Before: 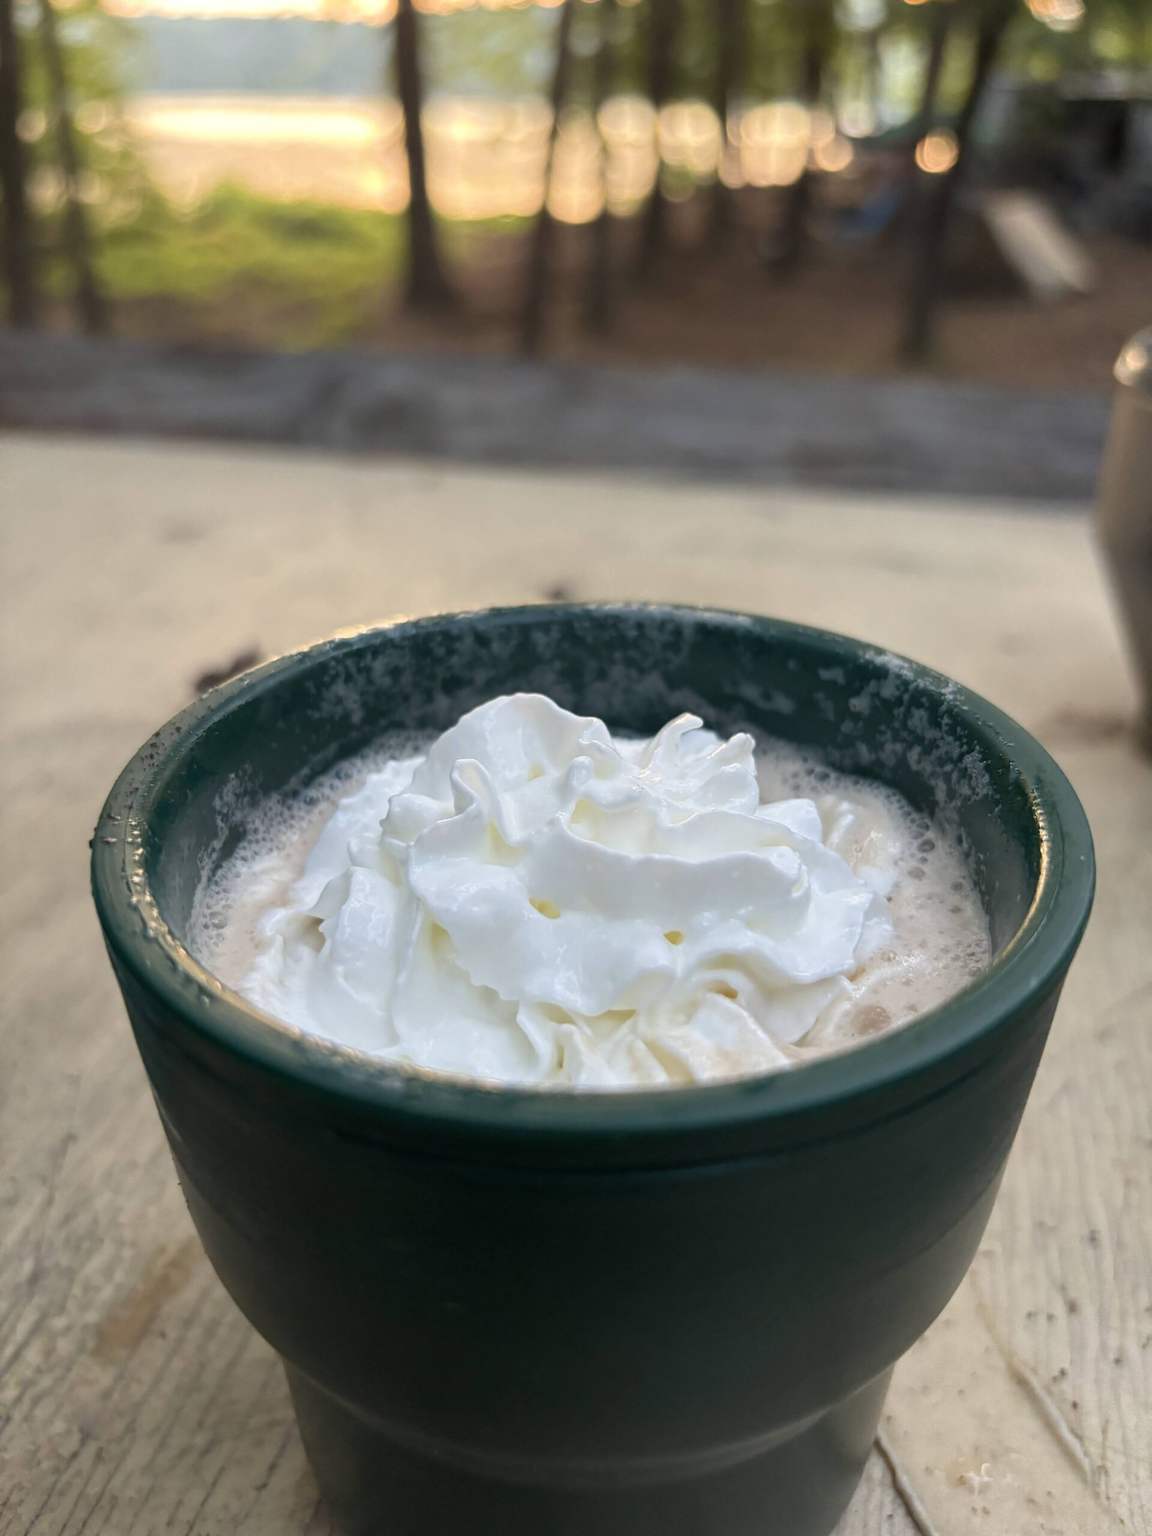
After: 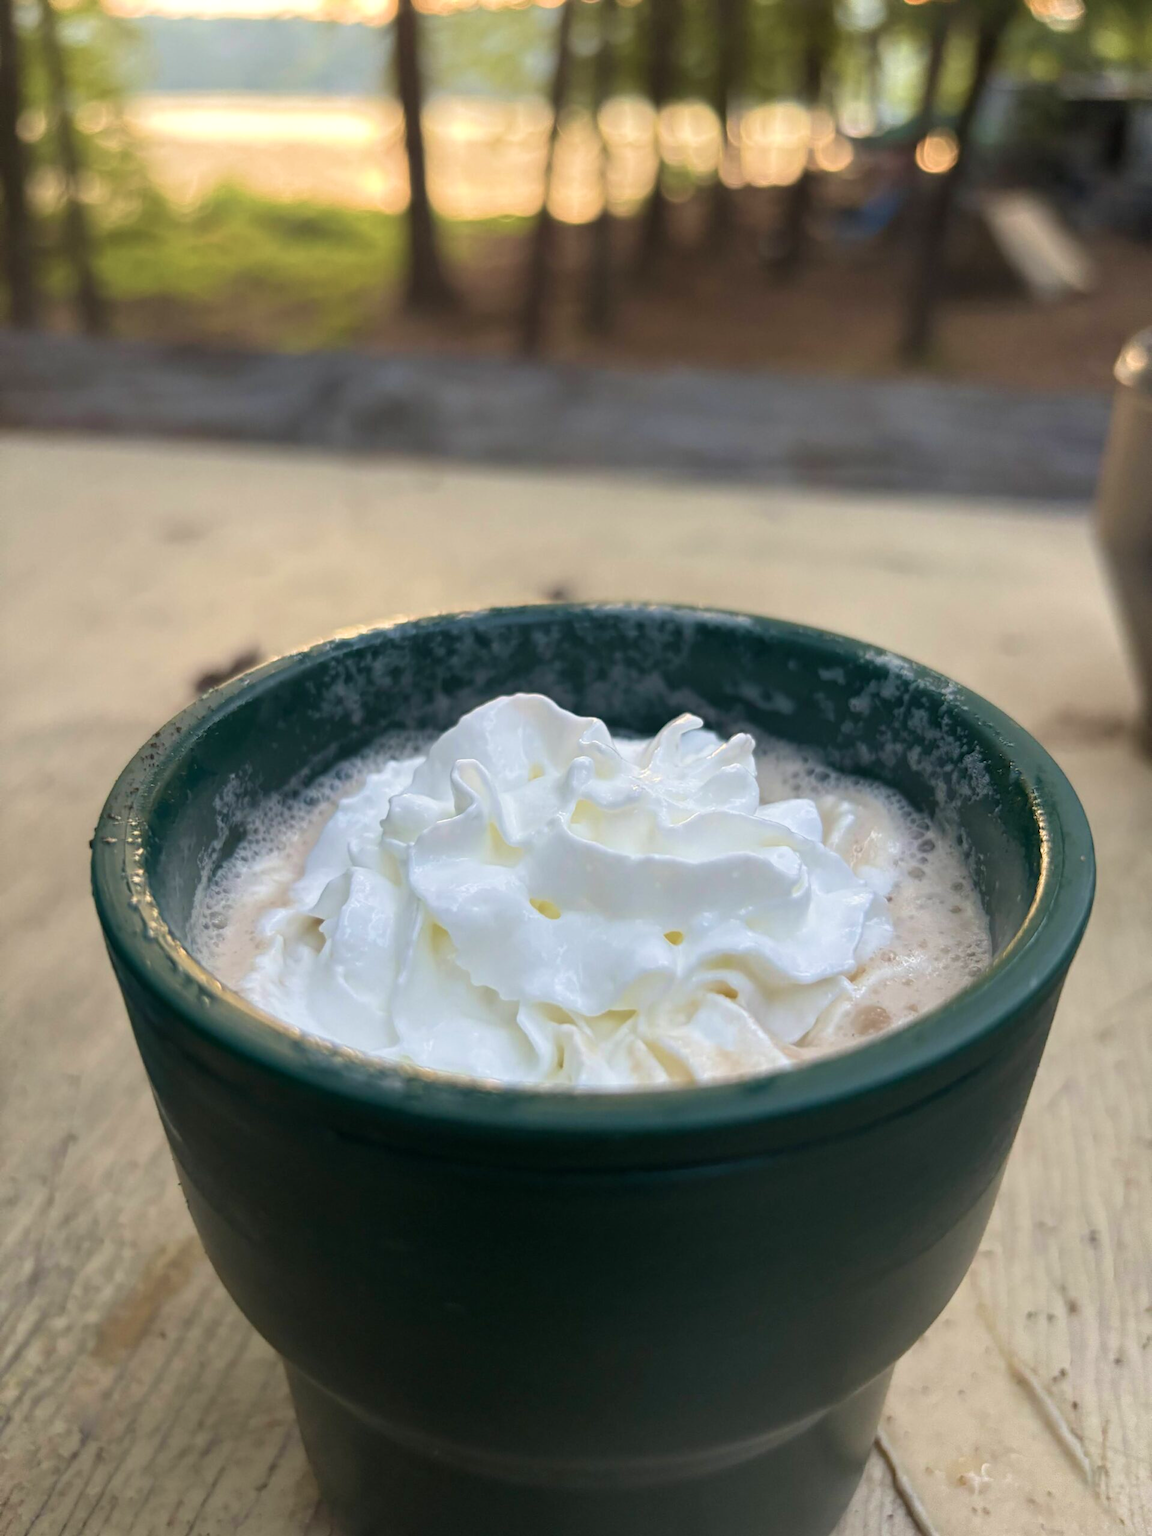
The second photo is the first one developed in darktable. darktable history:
tone equalizer: luminance estimator HSV value / RGB max
velvia: strength 26.91%
